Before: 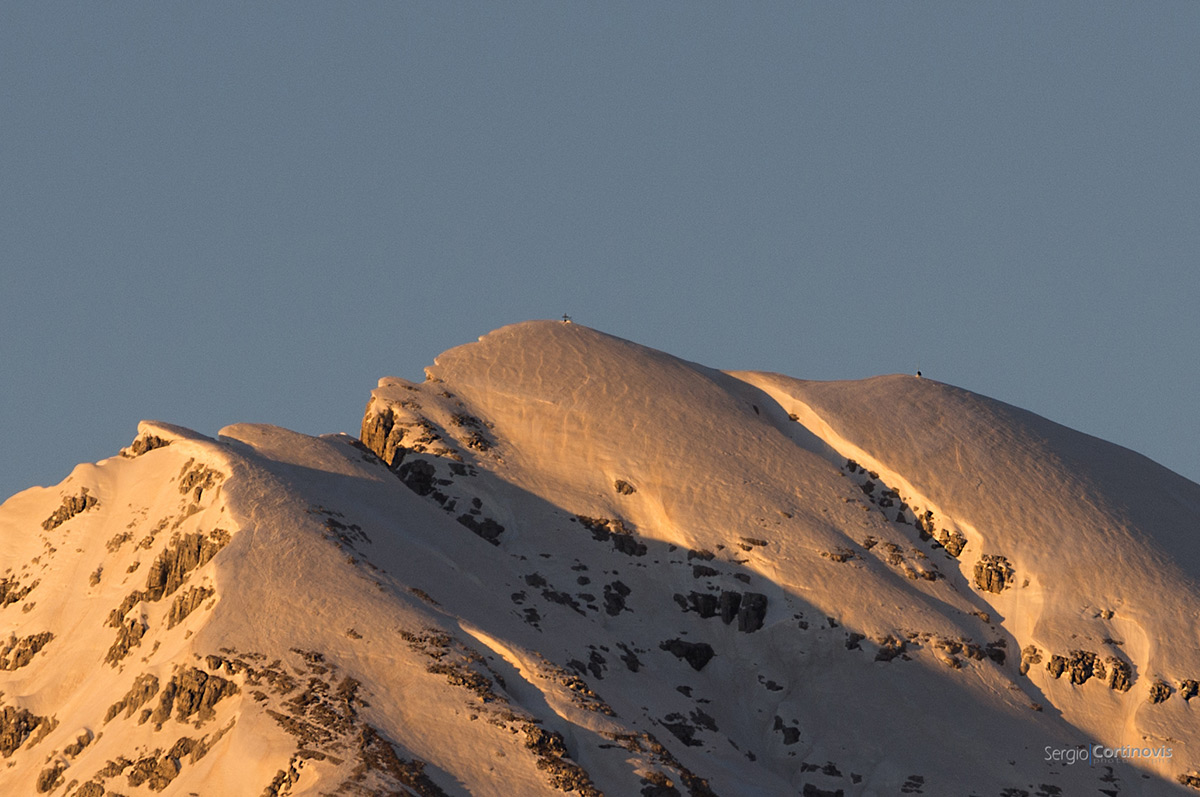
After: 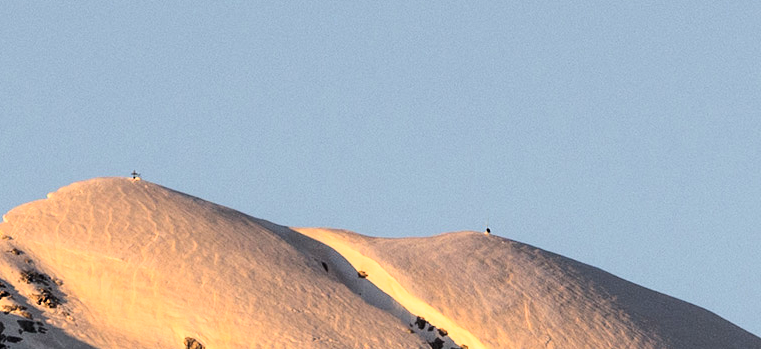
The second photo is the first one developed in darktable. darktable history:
base curve: curves: ch0 [(0, 0) (0, 0.001) (0.001, 0.001) (0.004, 0.002) (0.007, 0.004) (0.015, 0.013) (0.033, 0.045) (0.052, 0.096) (0.075, 0.17) (0.099, 0.241) (0.163, 0.42) (0.219, 0.55) (0.259, 0.616) (0.327, 0.722) (0.365, 0.765) (0.522, 0.873) (0.547, 0.881) (0.689, 0.919) (0.826, 0.952) (1, 1)]
local contrast: highlights 102%, shadows 100%, detail 120%, midtone range 0.2
crop: left 35.996%, top 18.04%, right 0.577%, bottom 38.164%
